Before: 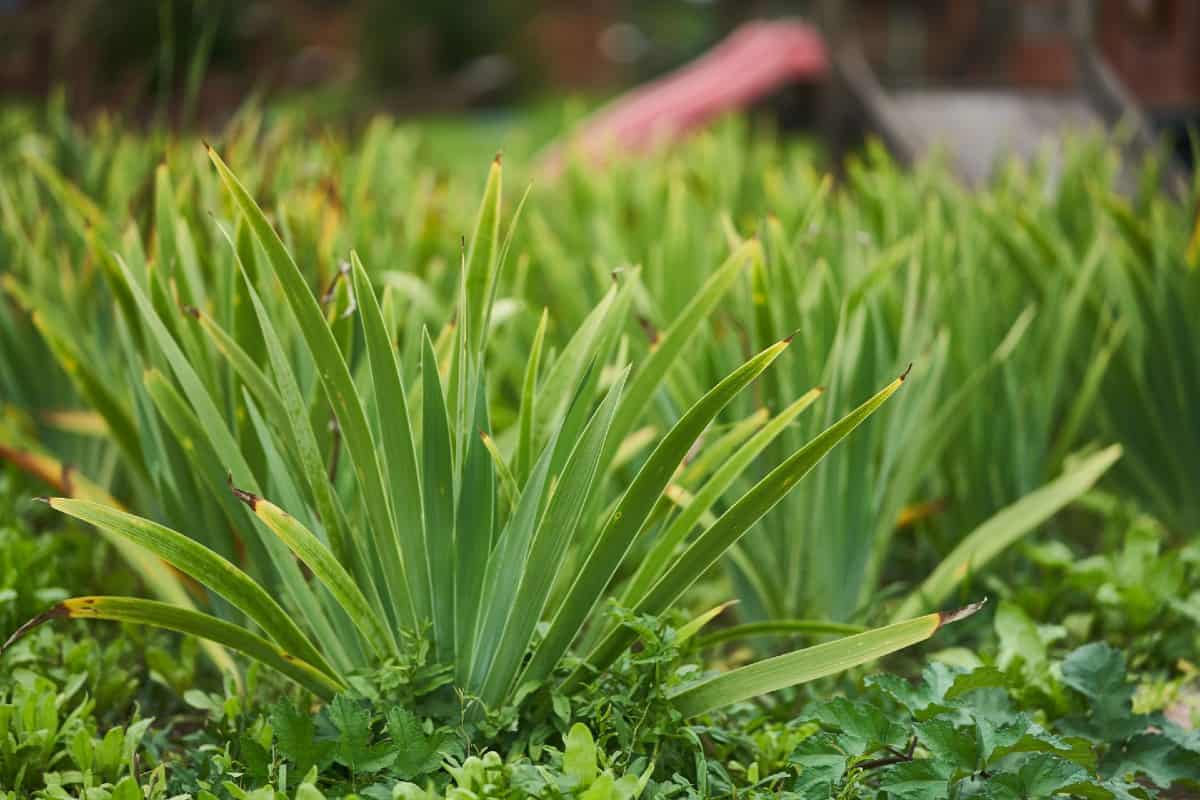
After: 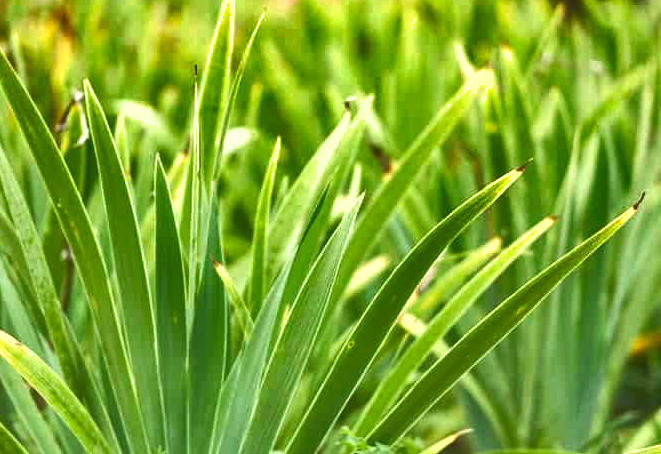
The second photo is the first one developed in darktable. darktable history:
shadows and highlights: shadows 30.63, highlights -62.9, soften with gaussian
exposure: black level correction 0, exposure 0.896 EV, compensate highlight preservation false
crop and rotate: left 22.295%, top 21.615%, right 22.541%, bottom 21.606%
